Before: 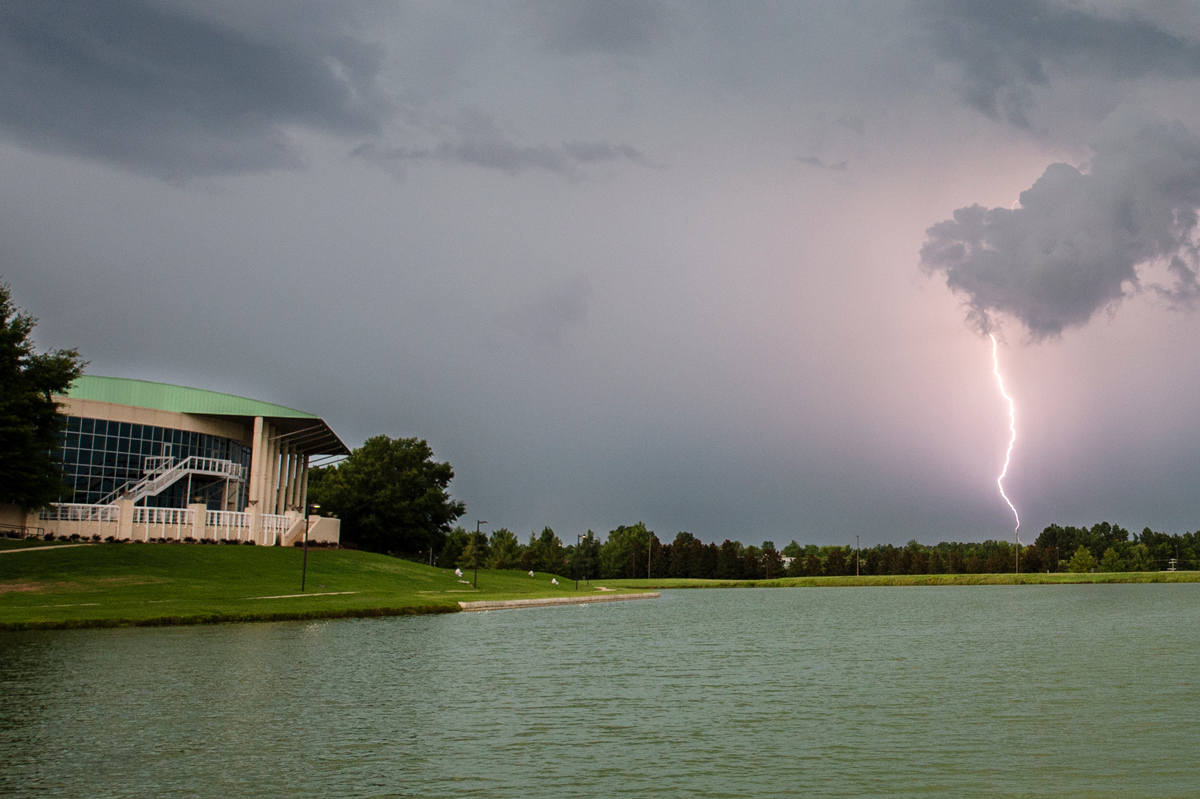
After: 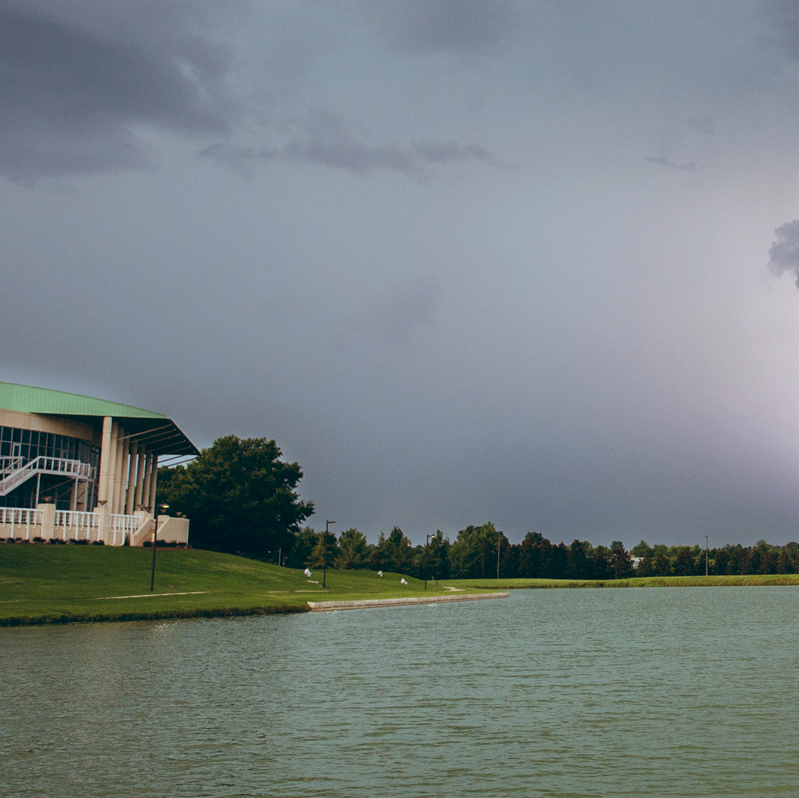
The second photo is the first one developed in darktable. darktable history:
crop and rotate: left 12.648%, right 20.685%
color balance: lift [1.003, 0.993, 1.001, 1.007], gamma [1.018, 1.072, 0.959, 0.928], gain [0.974, 0.873, 1.031, 1.127]
